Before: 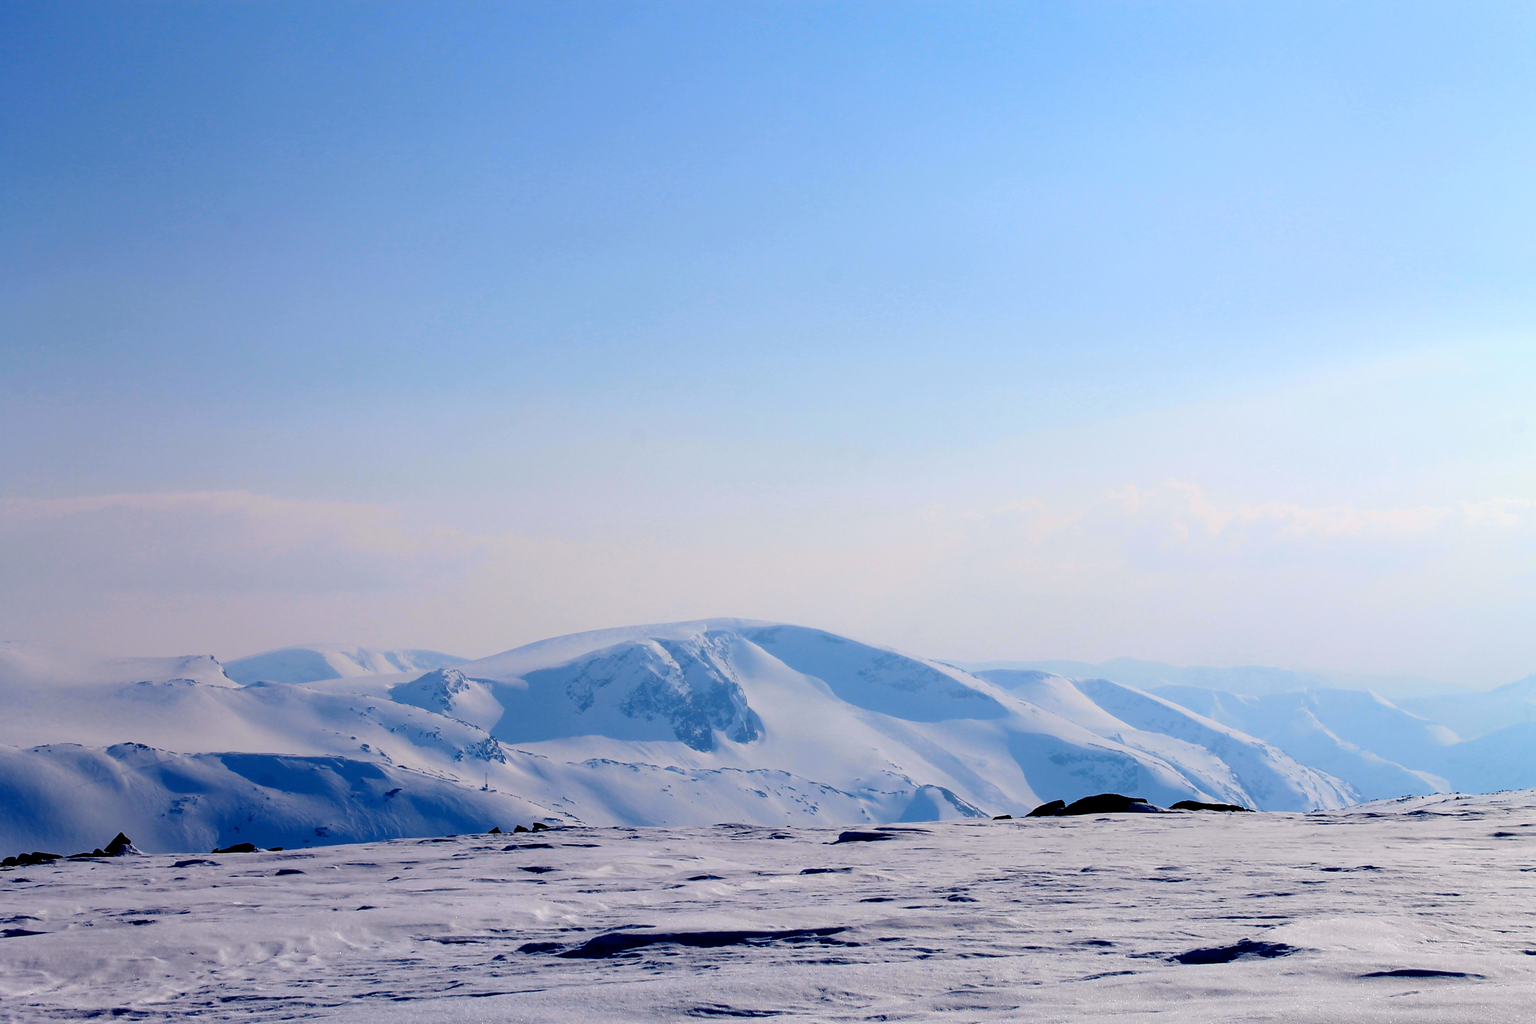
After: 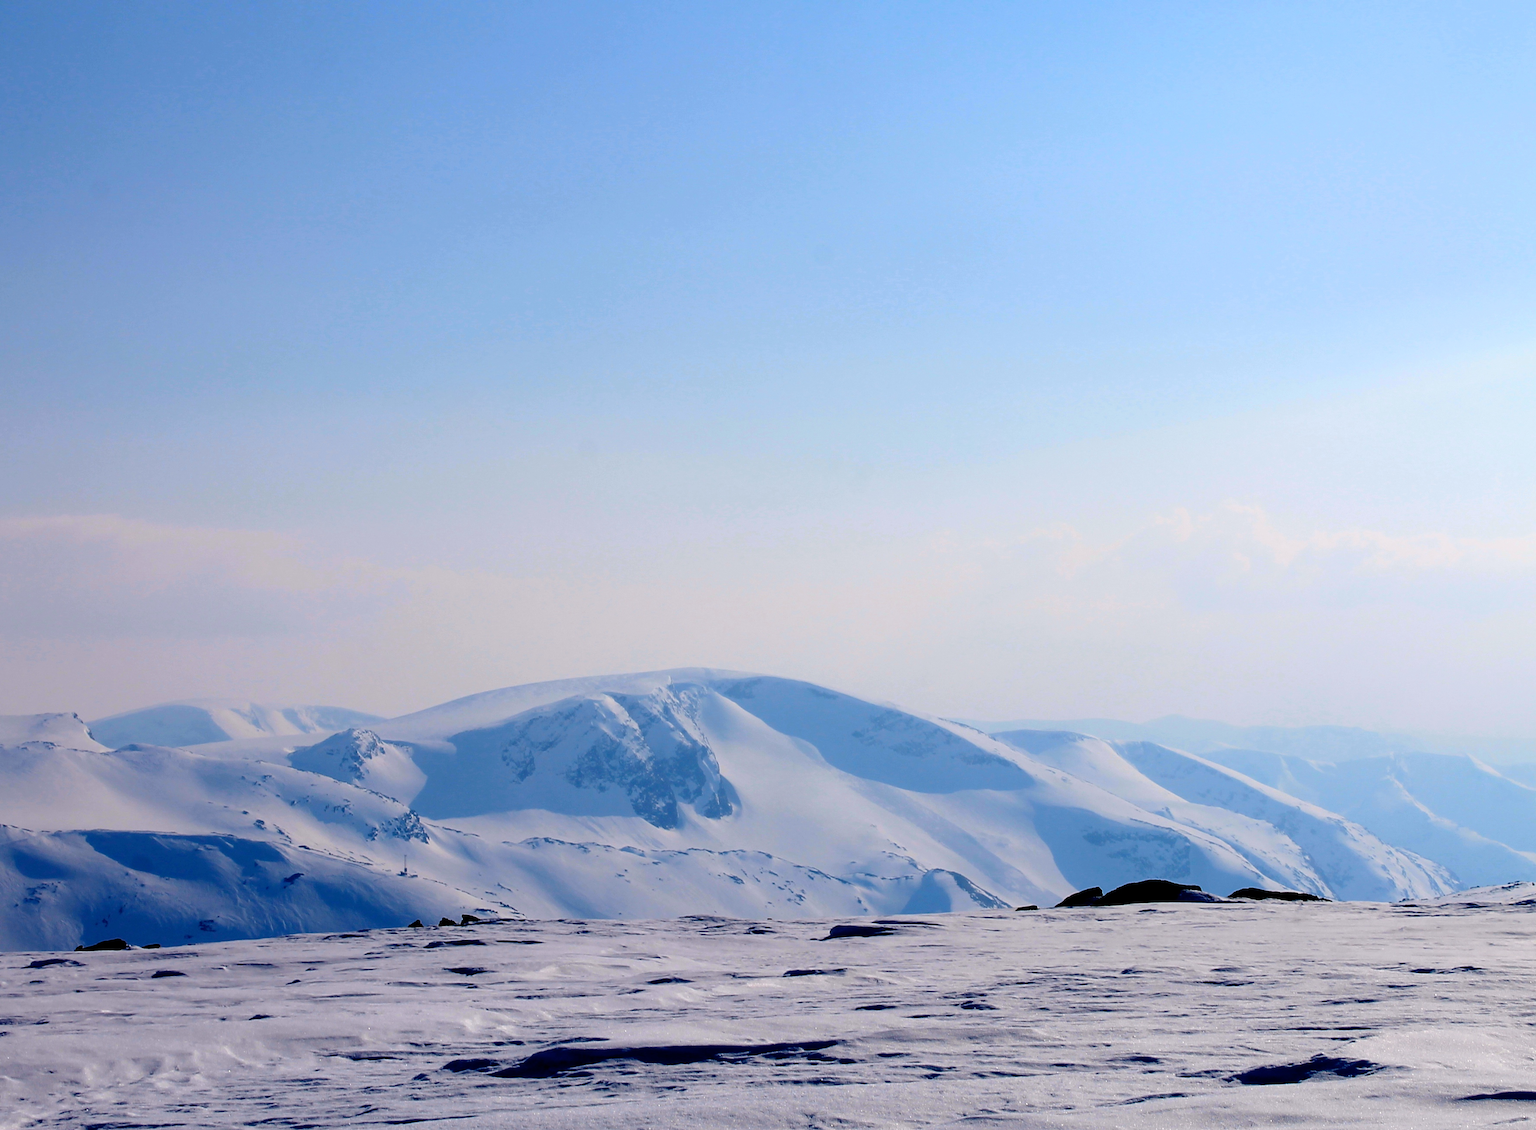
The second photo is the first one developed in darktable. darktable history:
crop: left 9.784%, top 6.217%, right 7.169%, bottom 2.113%
